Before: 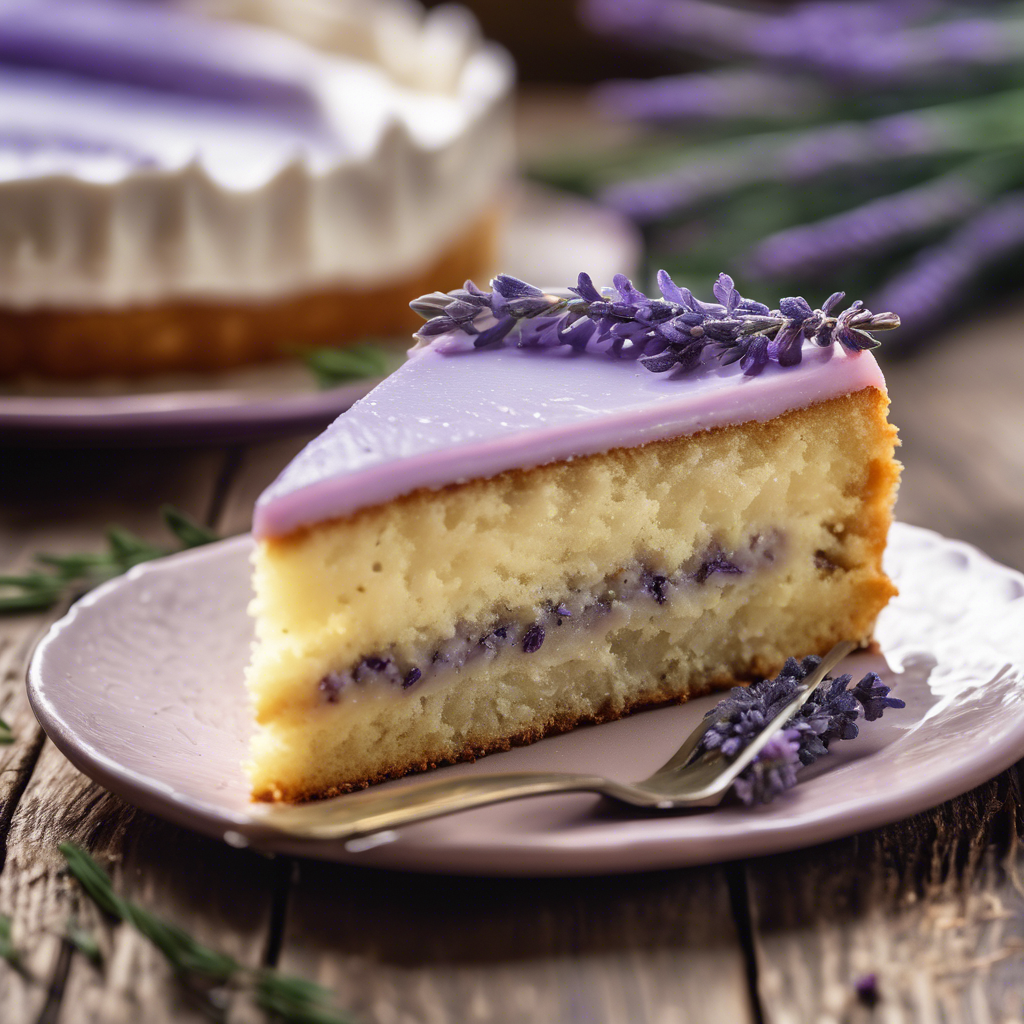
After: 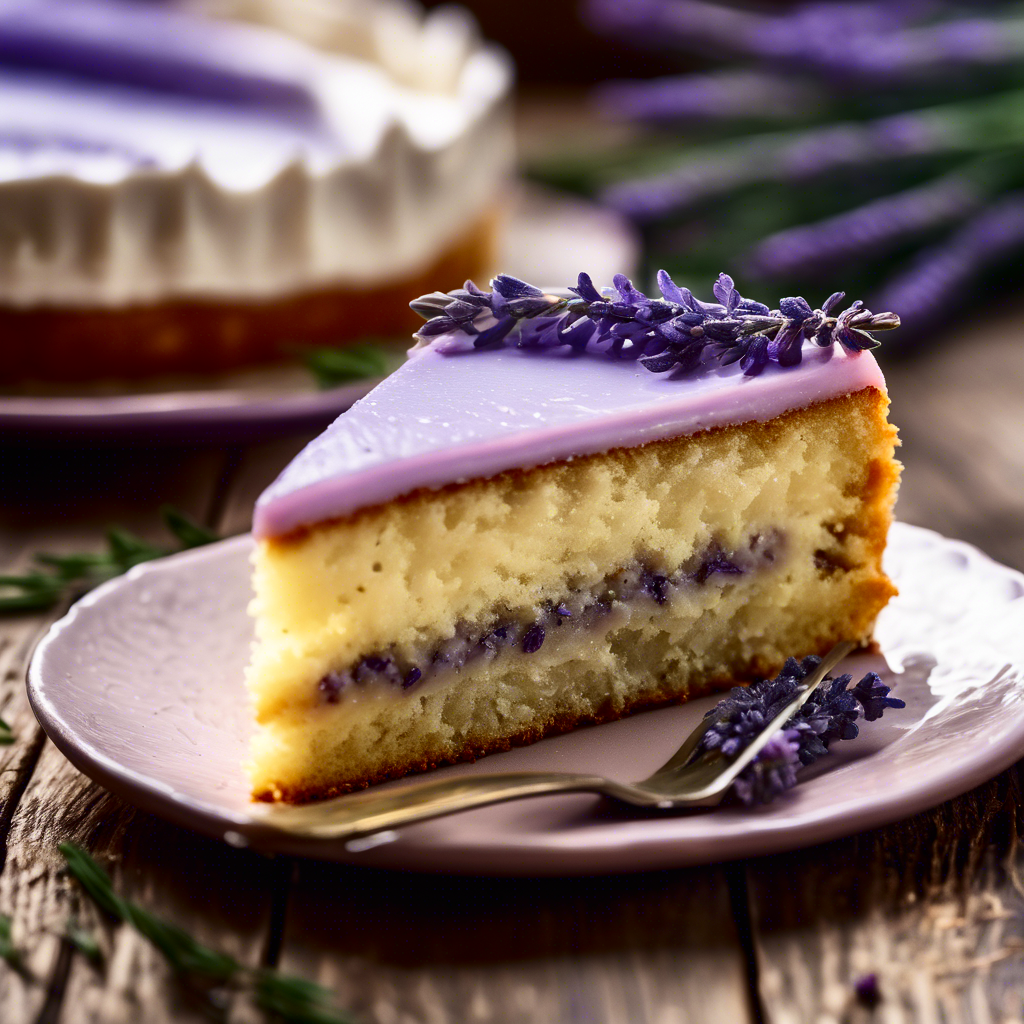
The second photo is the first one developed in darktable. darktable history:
contrast brightness saturation: contrast 0.215, brightness -0.114, saturation 0.211
